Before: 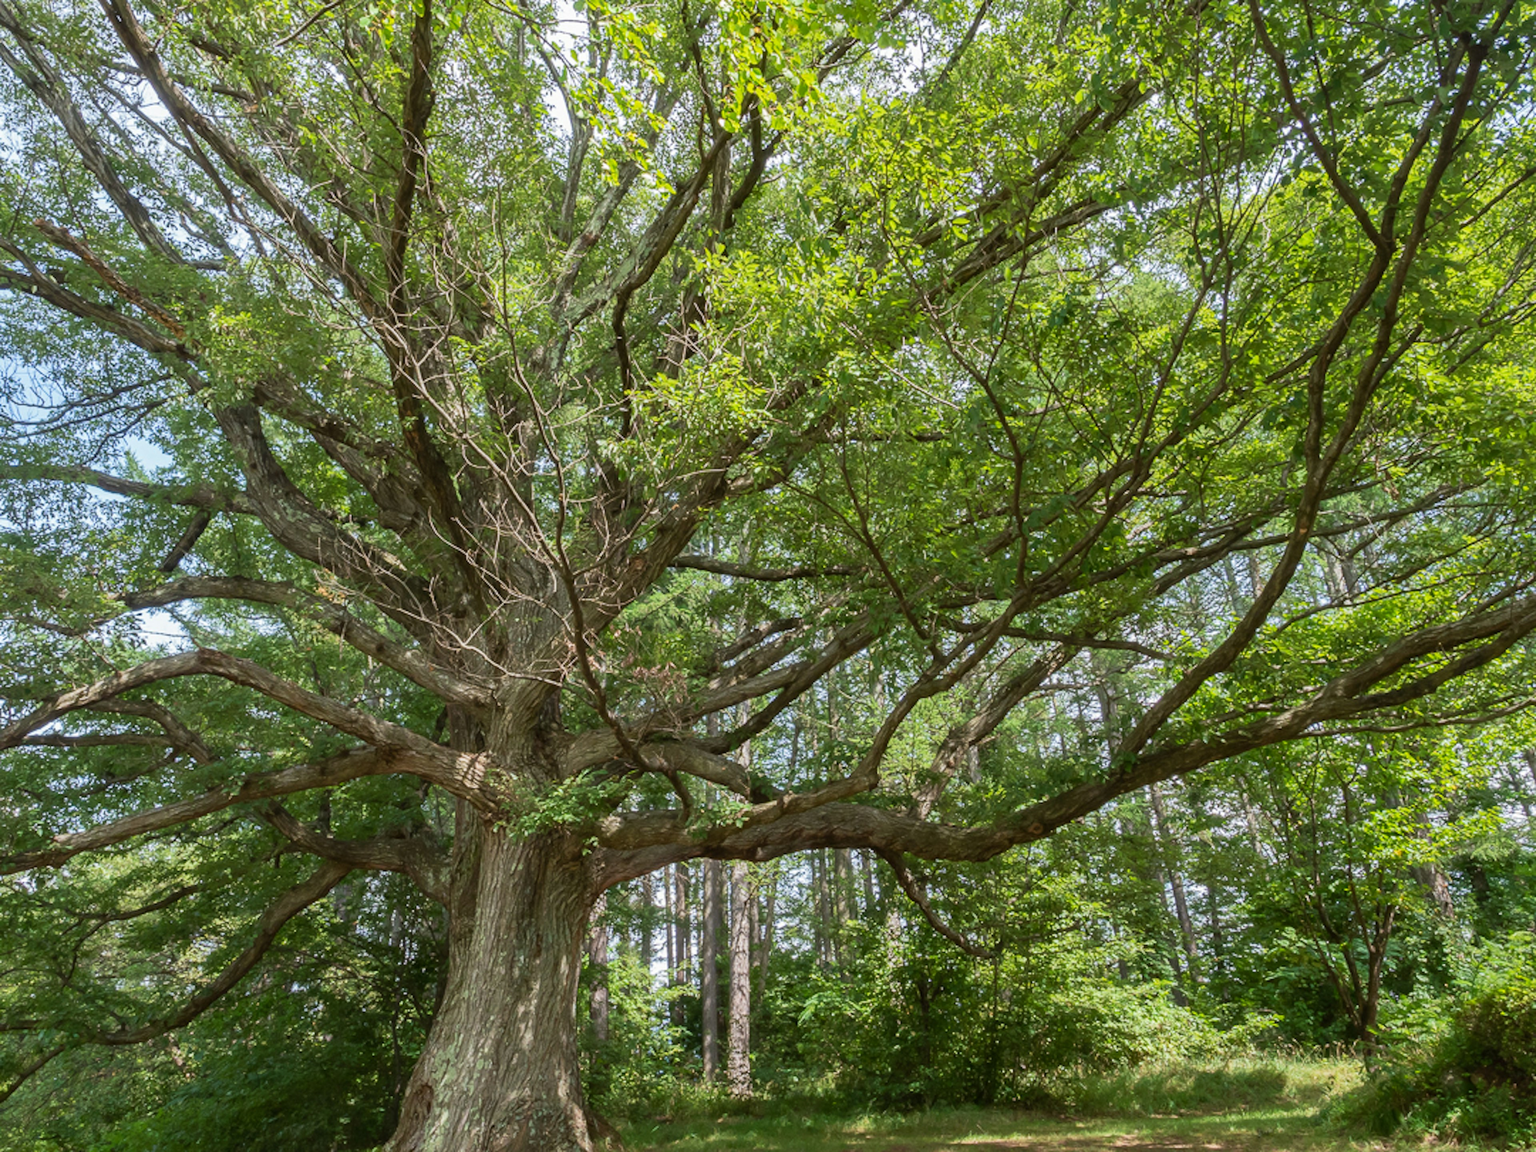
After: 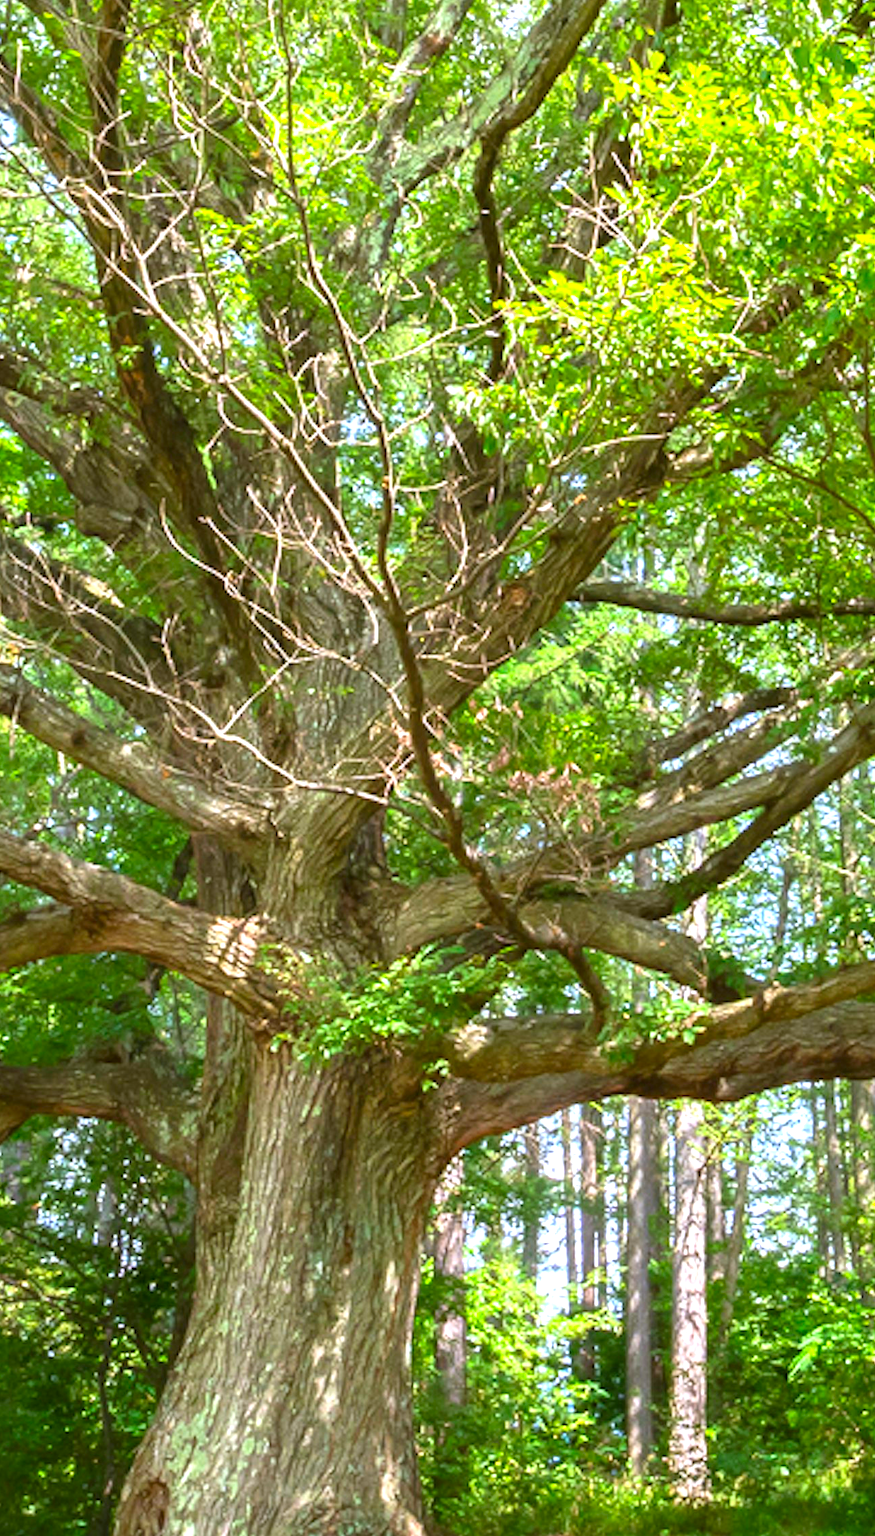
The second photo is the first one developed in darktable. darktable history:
exposure: black level correction 0, exposure 1.1 EV, compensate exposure bias true, compensate highlight preservation false
white balance: red 0.984, blue 1.059
crop and rotate: left 21.77%, top 18.528%, right 44.676%, bottom 2.997%
contrast brightness saturation: saturation 0.5
